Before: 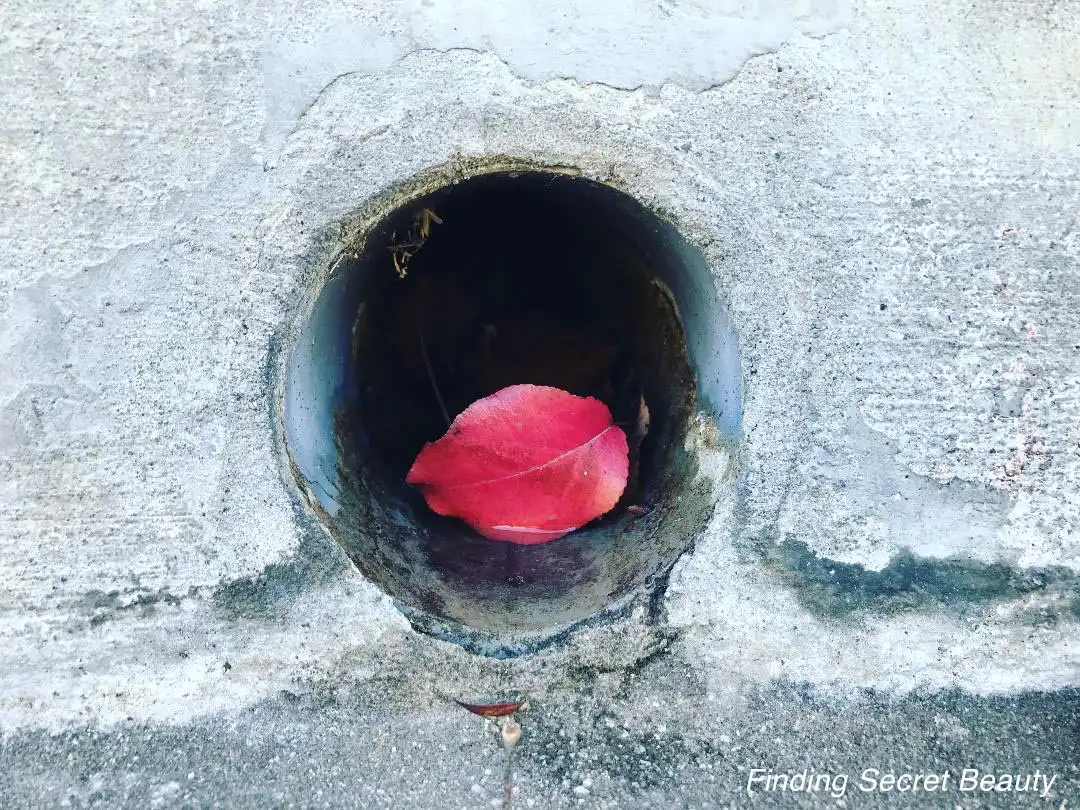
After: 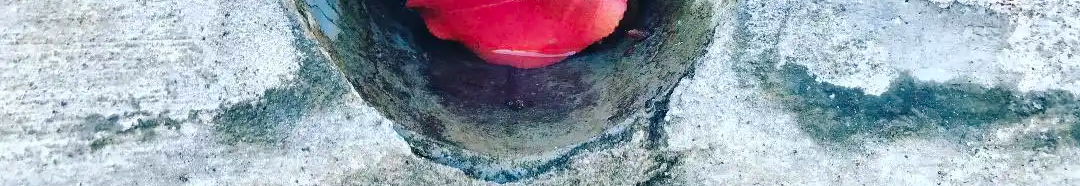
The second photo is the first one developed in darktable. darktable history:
color balance rgb: shadows lift › luminance -7.422%, shadows lift › chroma 2.283%, shadows lift › hue 203.18°, power › hue 62.32°, perceptual saturation grading › global saturation 9.58%, global vibrance 20%
crop and rotate: top 58.836%, bottom 18.13%
